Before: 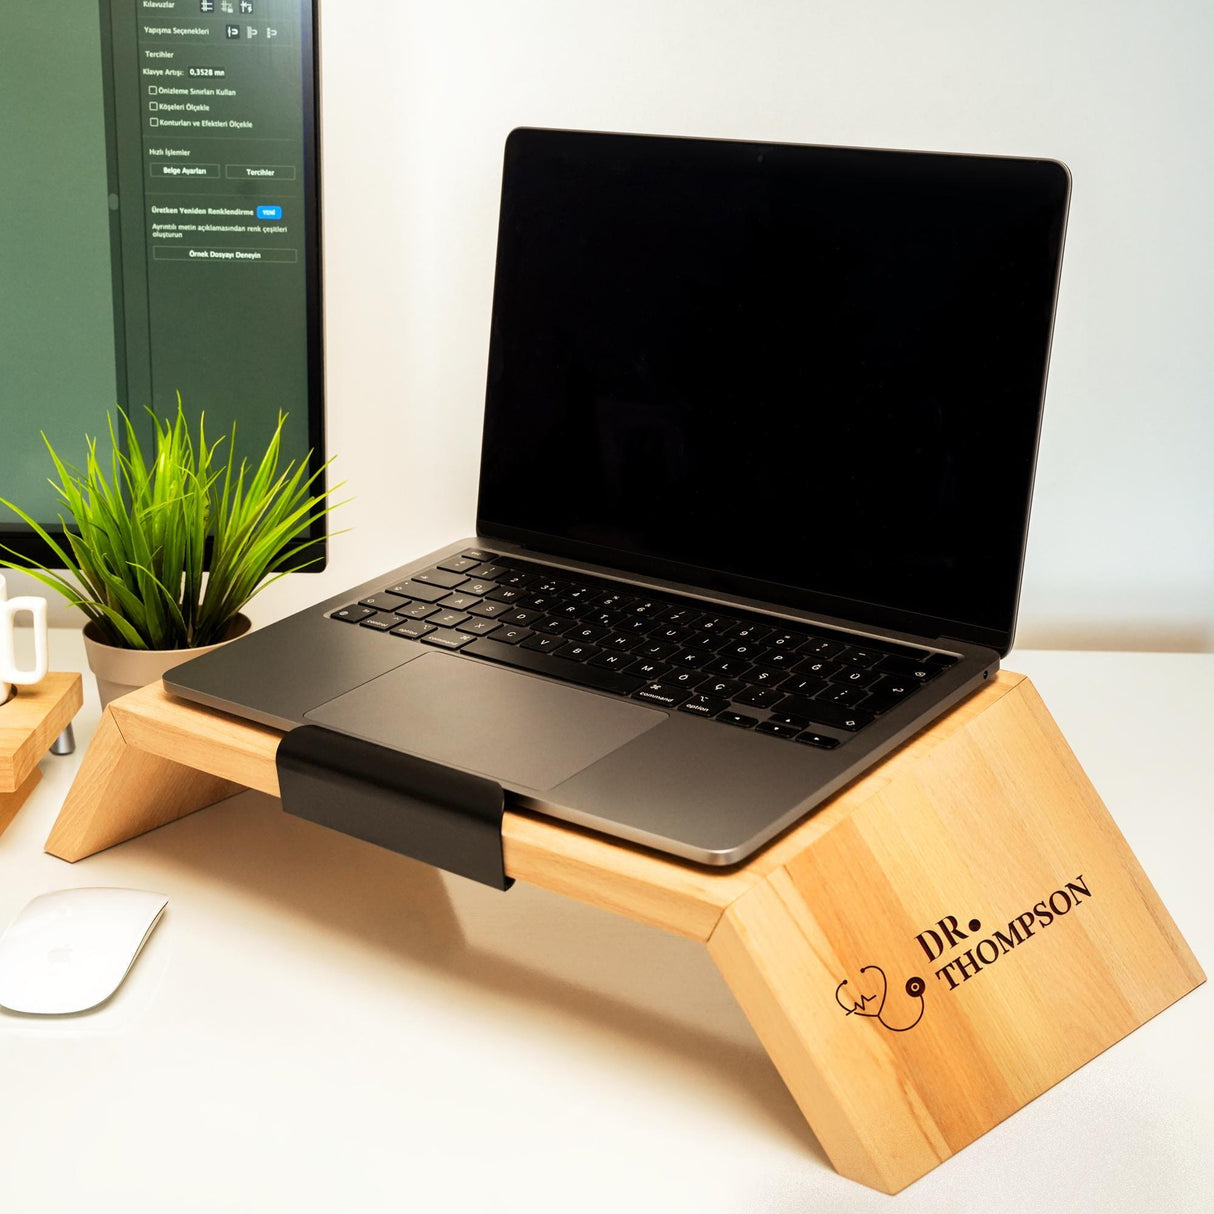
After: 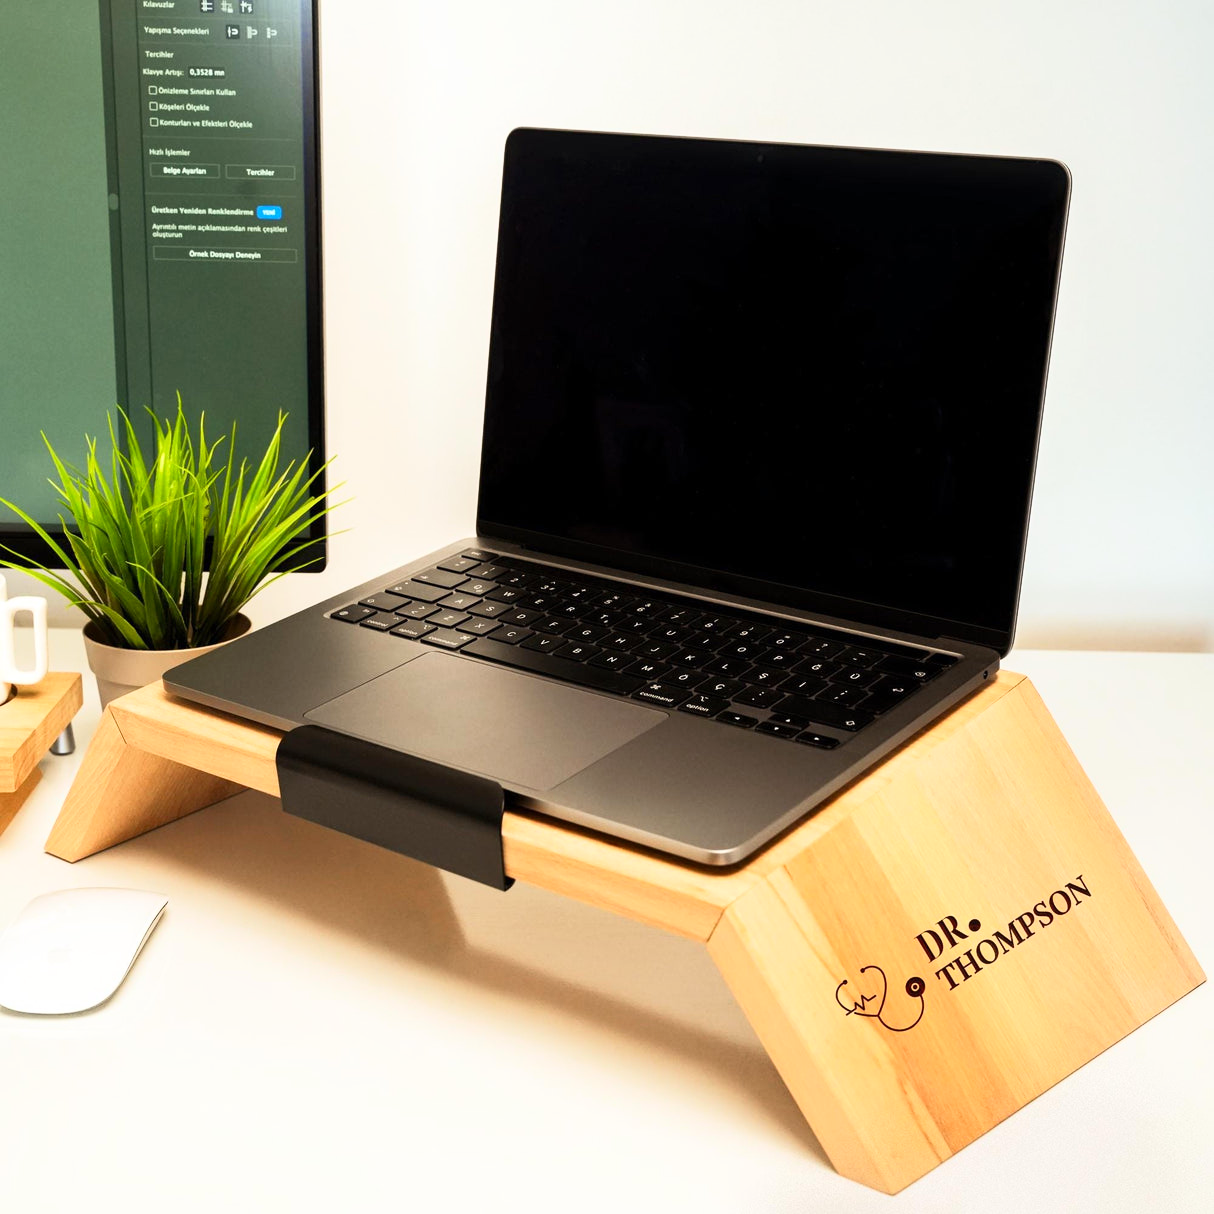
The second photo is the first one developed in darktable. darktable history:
contrast brightness saturation: contrast 0.1, brightness 0.03, saturation 0.09
shadows and highlights: shadows 0, highlights 40
